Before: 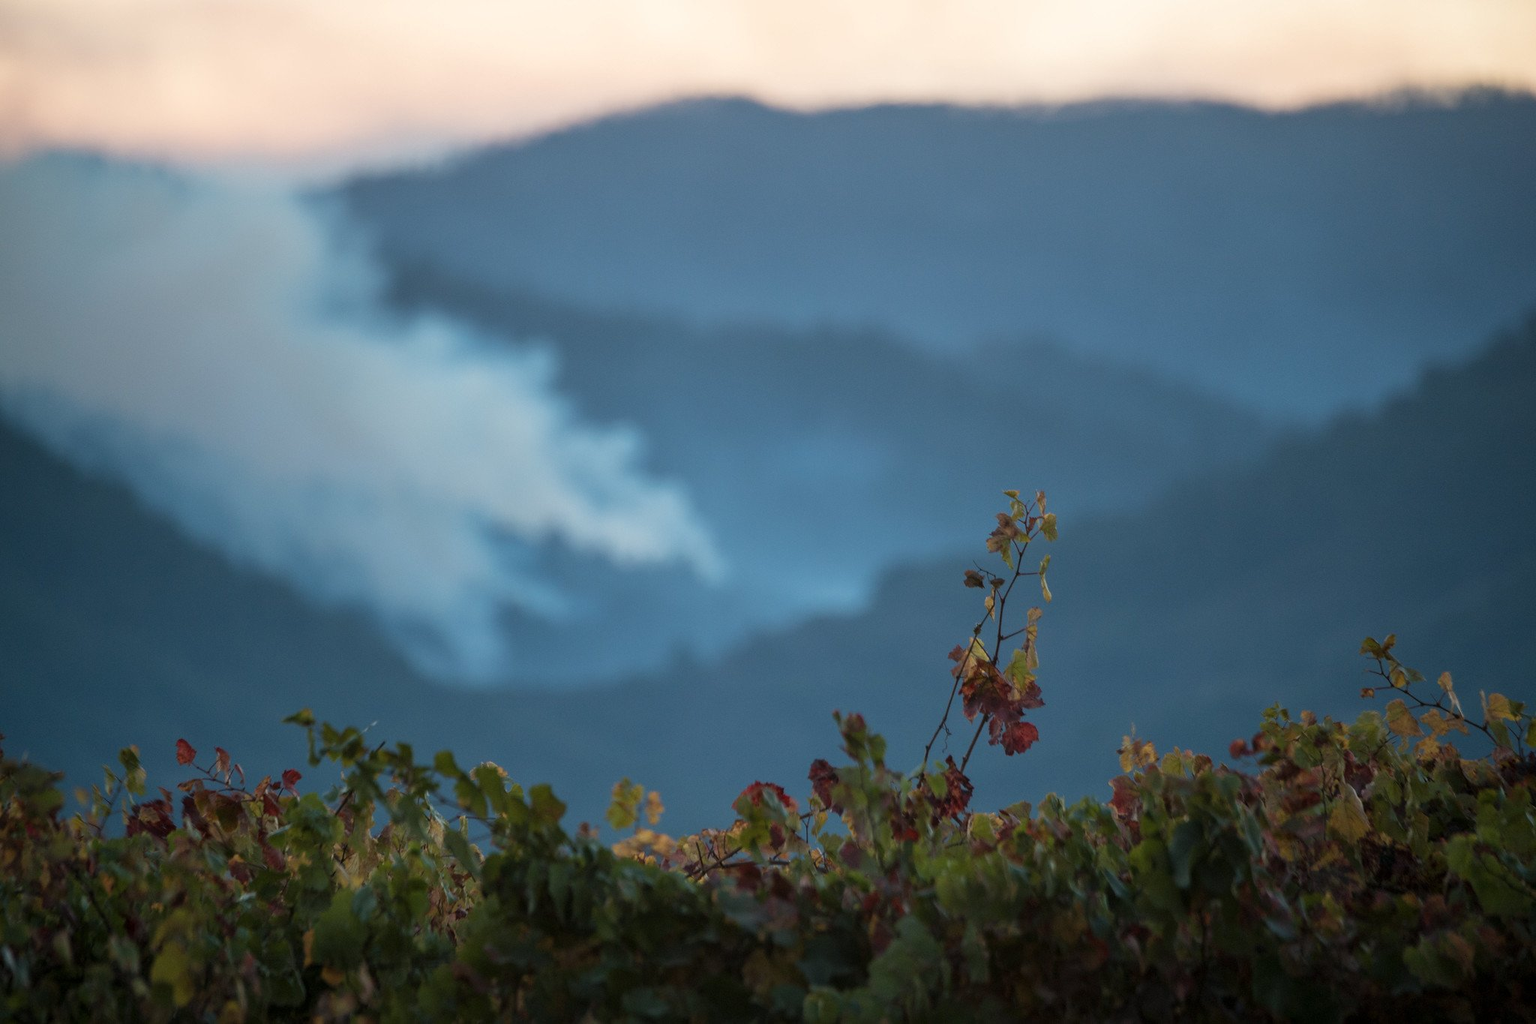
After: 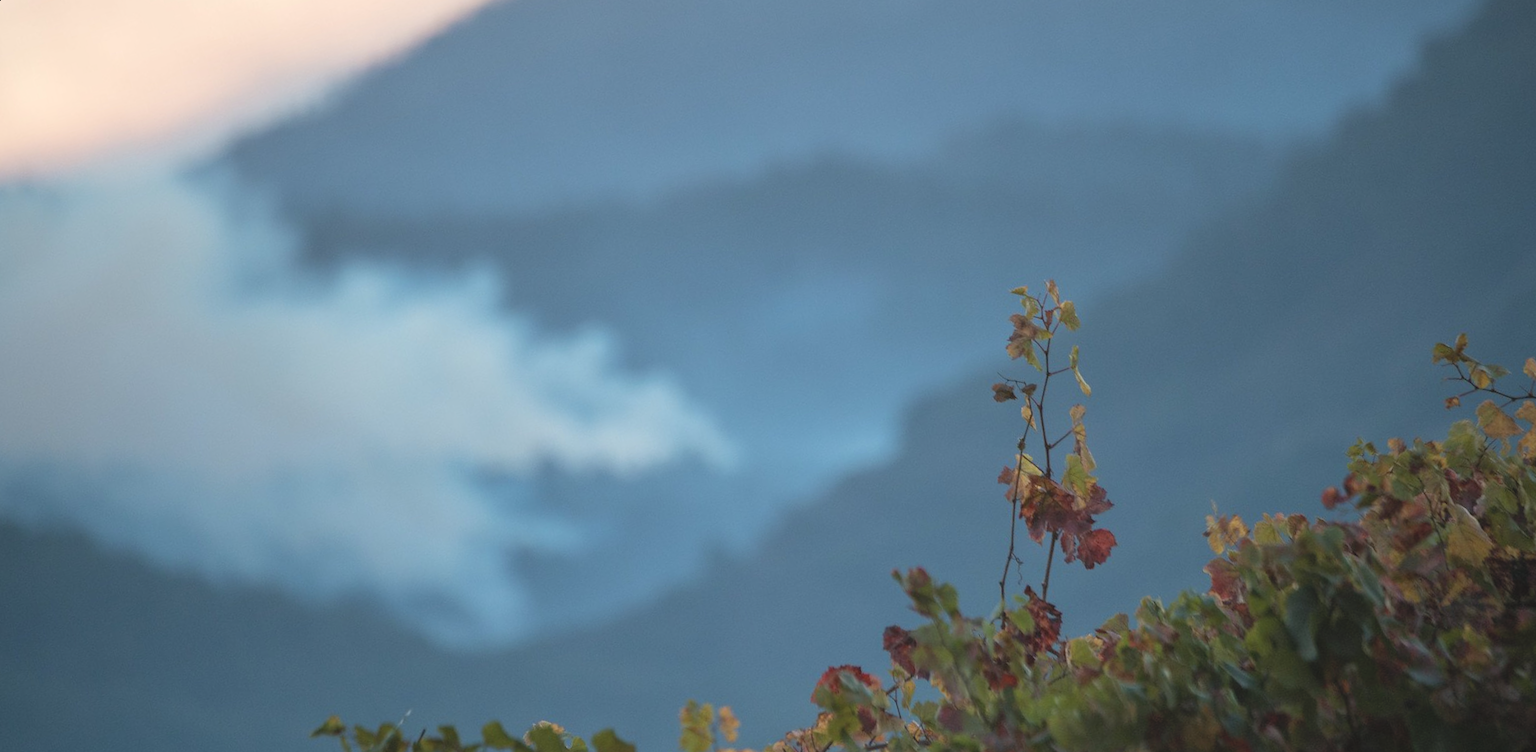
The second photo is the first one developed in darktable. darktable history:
rotate and perspective: rotation -14.8°, crop left 0.1, crop right 0.903, crop top 0.25, crop bottom 0.748
contrast brightness saturation: contrast -0.15, brightness 0.05, saturation -0.12
exposure: exposure 0.3 EV, compensate highlight preservation false
